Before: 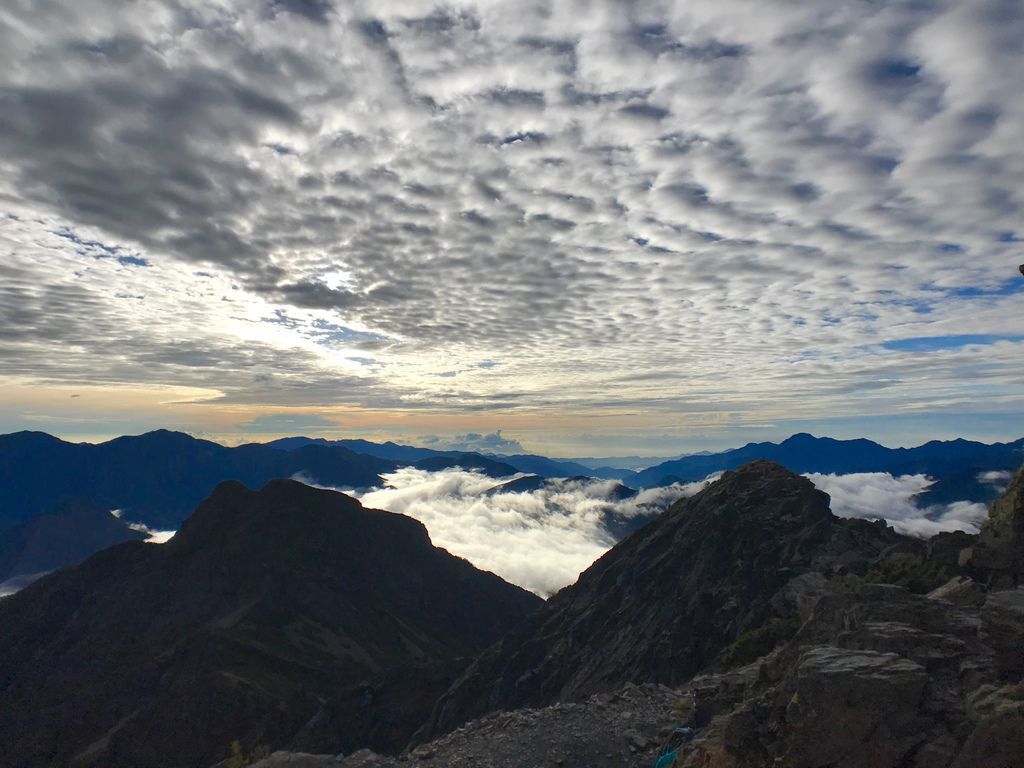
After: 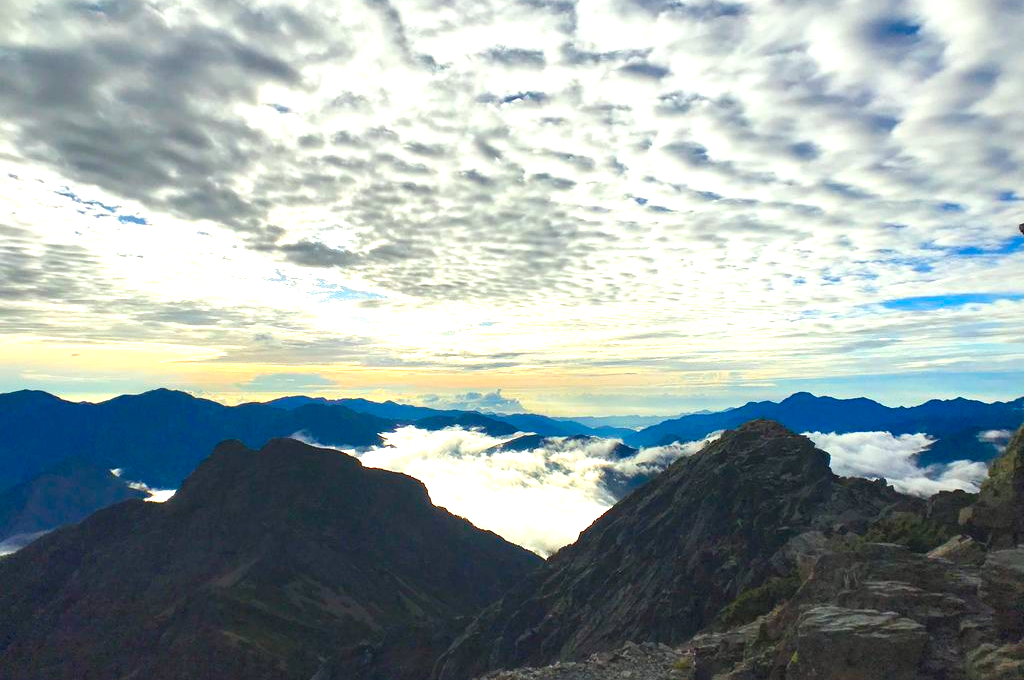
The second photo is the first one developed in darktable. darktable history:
exposure: black level correction 0, exposure 1.105 EV, compensate exposure bias true, compensate highlight preservation false
contrast brightness saturation: contrast 0.044, saturation 0.151
color correction: highlights a* -4.39, highlights b* 6.37
crop and rotate: top 5.45%, bottom 5.931%
color calibration: illuminant same as pipeline (D50), adaptation none (bypass), x 0.332, y 0.334, temperature 5014.47 K
